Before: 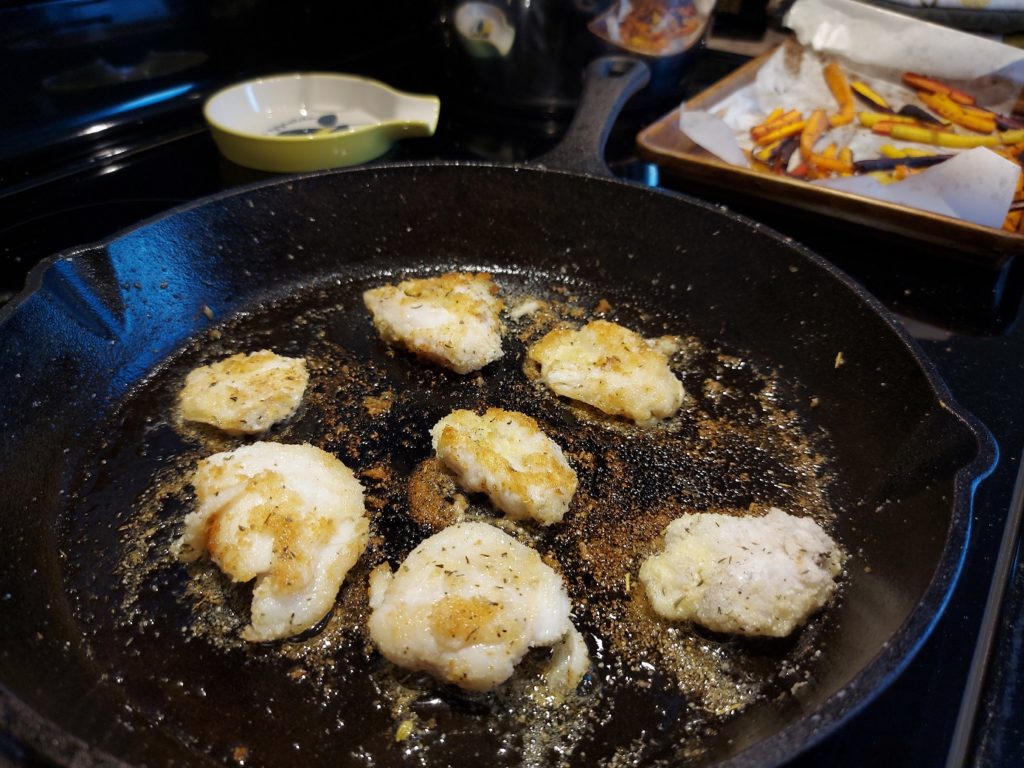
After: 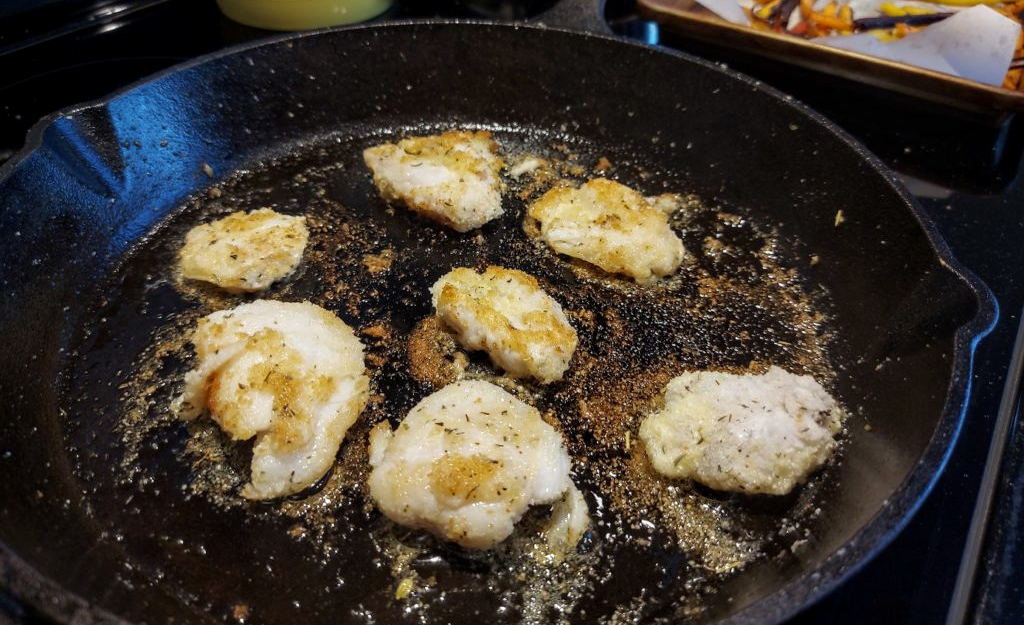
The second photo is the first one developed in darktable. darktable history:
local contrast: on, module defaults
crop and rotate: top 18.507%
